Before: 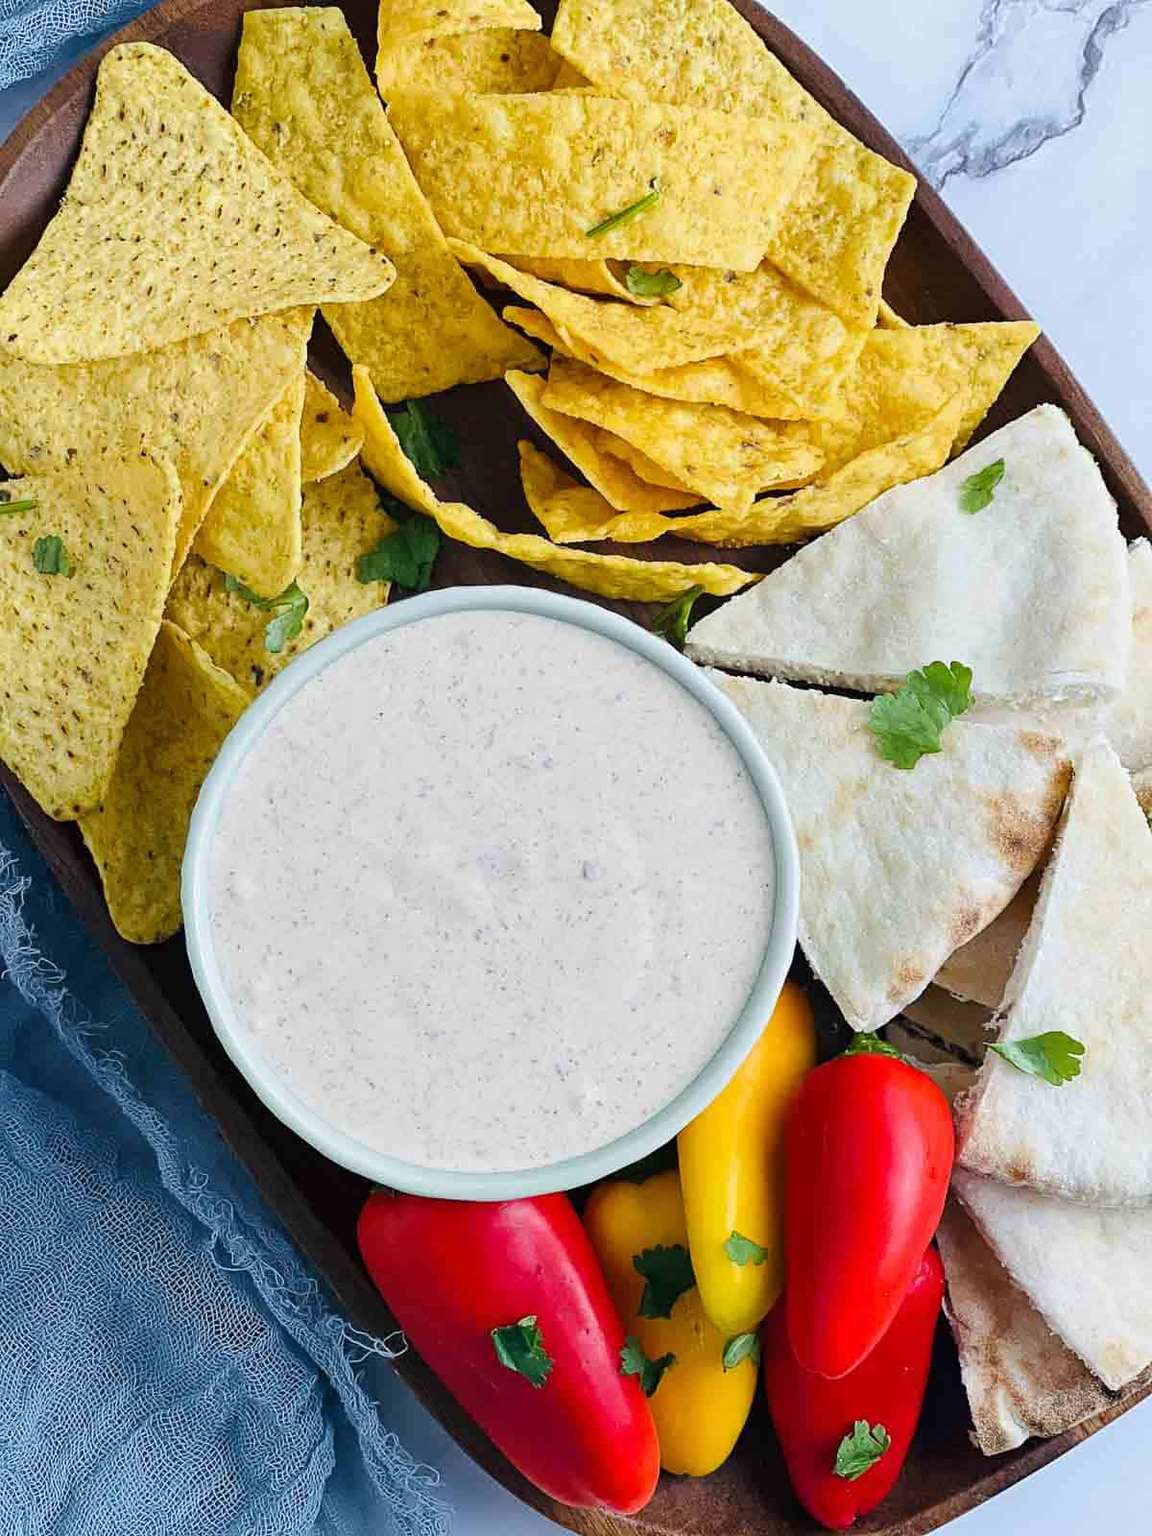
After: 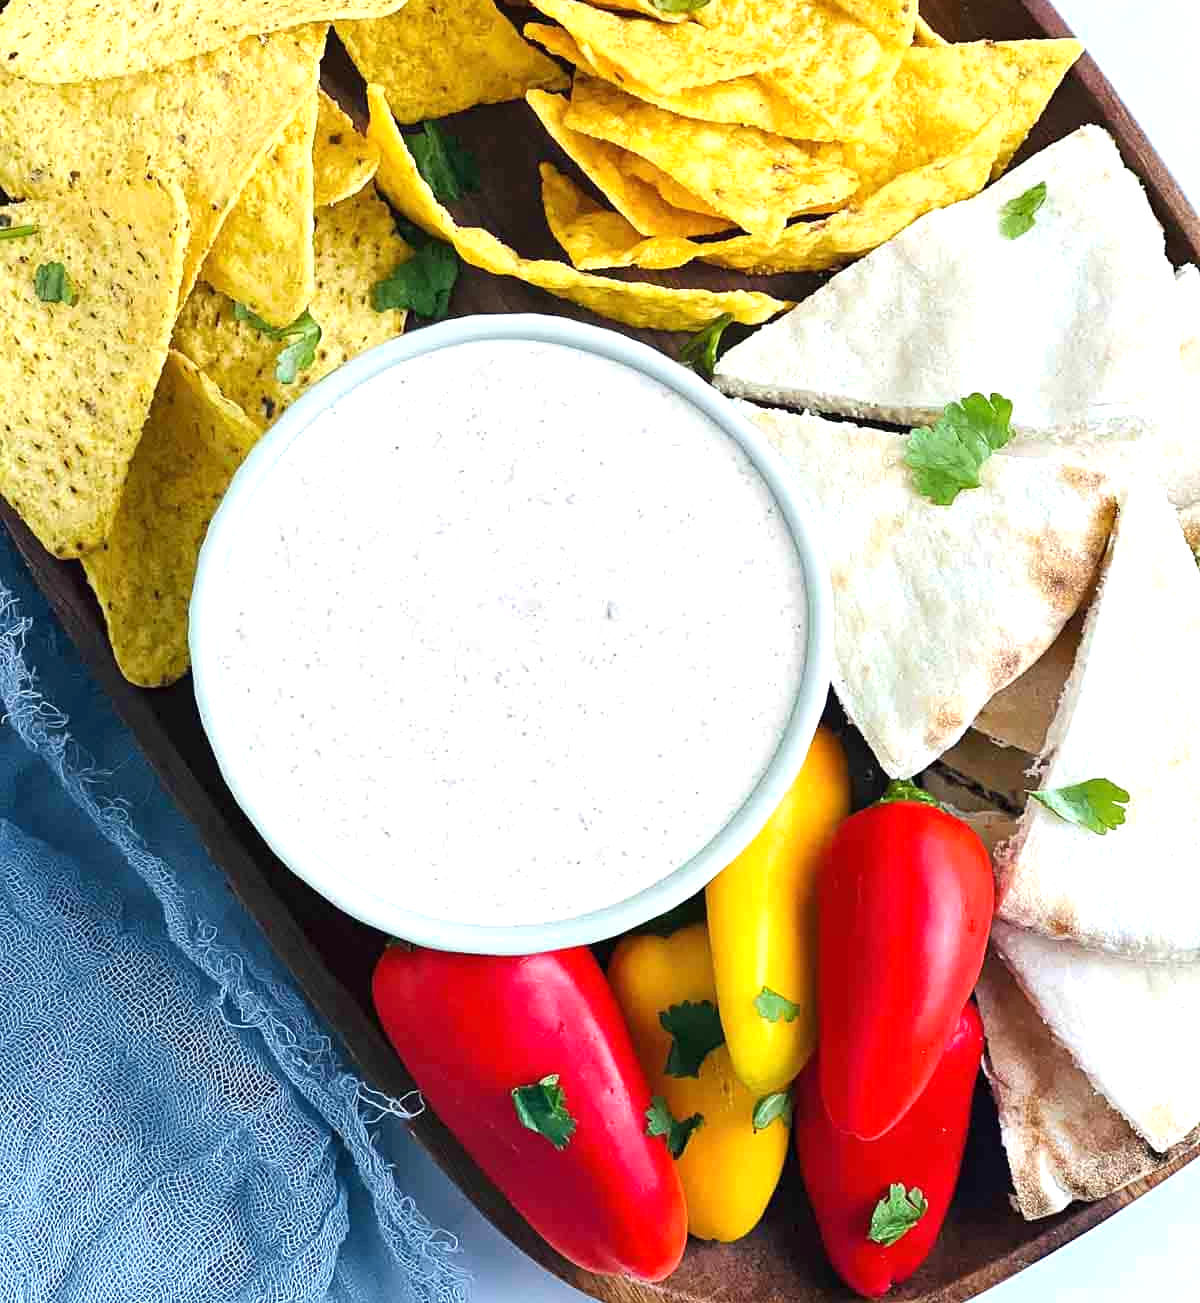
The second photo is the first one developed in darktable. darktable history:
exposure: black level correction 0, exposure 0.7 EV, compensate exposure bias true, compensate highlight preservation false
crop and rotate: top 18.507%
